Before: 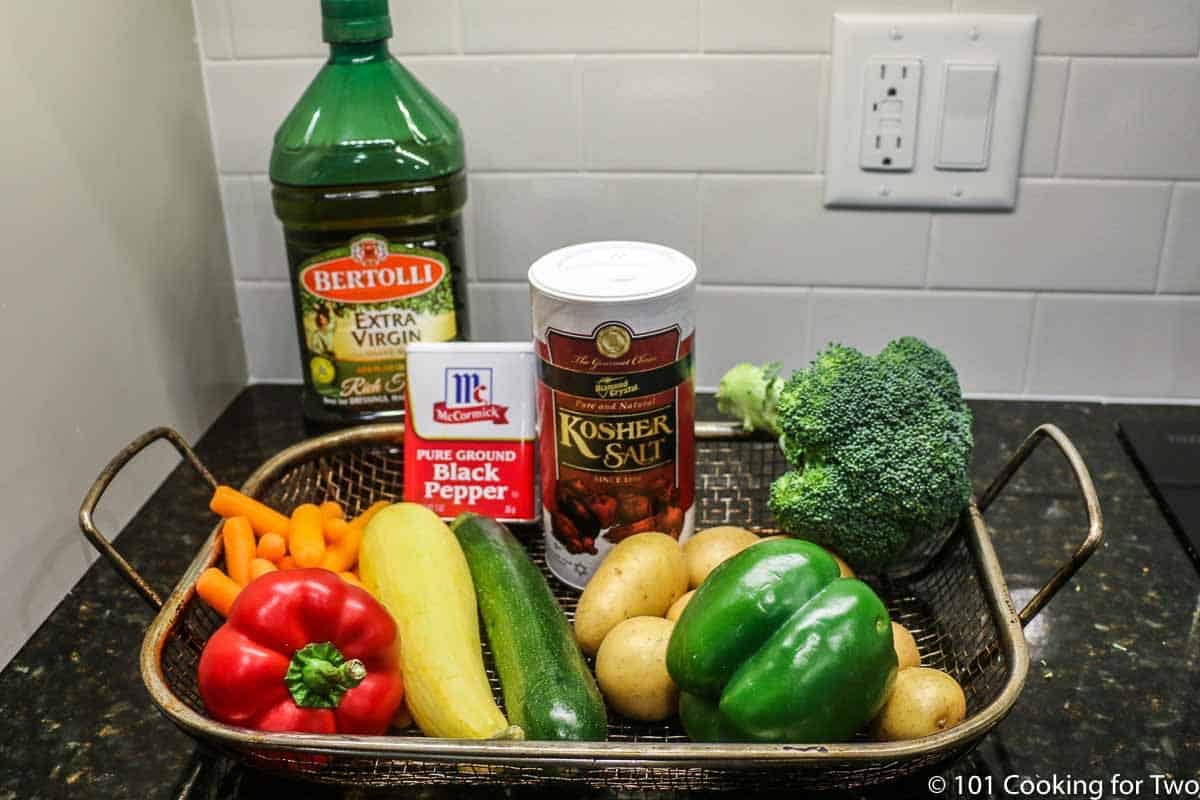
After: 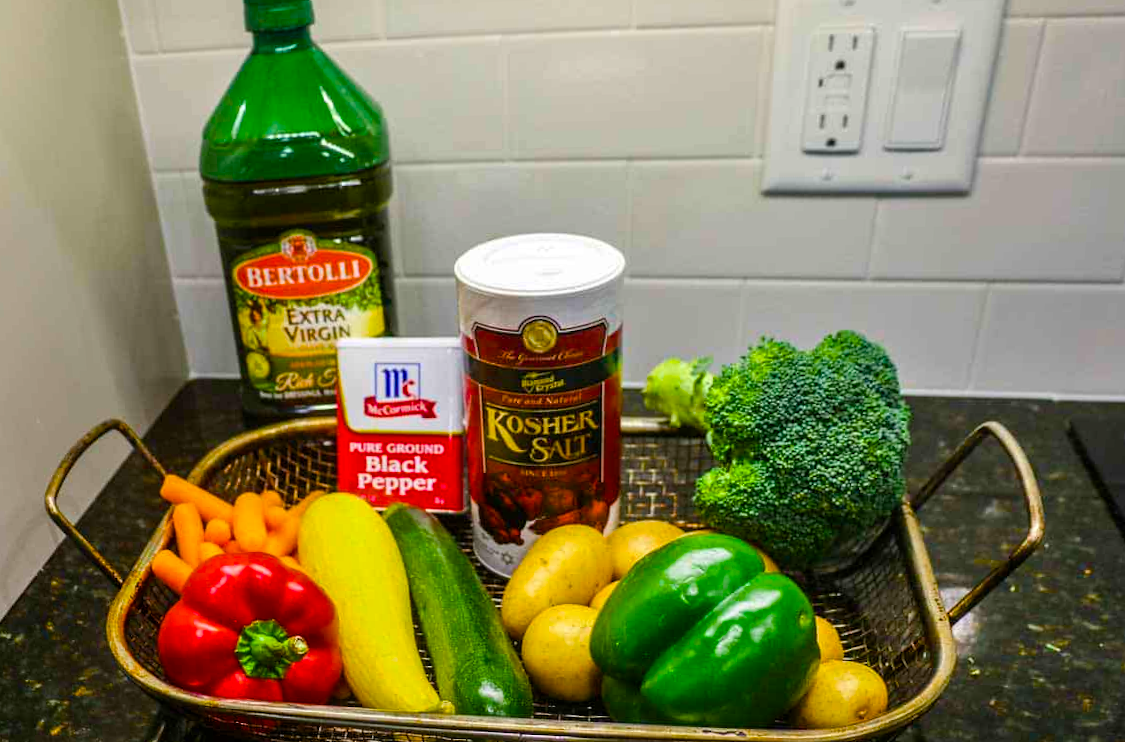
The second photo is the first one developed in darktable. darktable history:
crop: left 0.434%, top 0.485%, right 0.244%, bottom 0.386%
color balance rgb: linear chroma grading › global chroma 23.15%, perceptual saturation grading › global saturation 28.7%, perceptual saturation grading › mid-tones 12.04%, perceptual saturation grading › shadows 10.19%, global vibrance 22.22%
rotate and perspective: rotation 0.062°, lens shift (vertical) 0.115, lens shift (horizontal) -0.133, crop left 0.047, crop right 0.94, crop top 0.061, crop bottom 0.94
